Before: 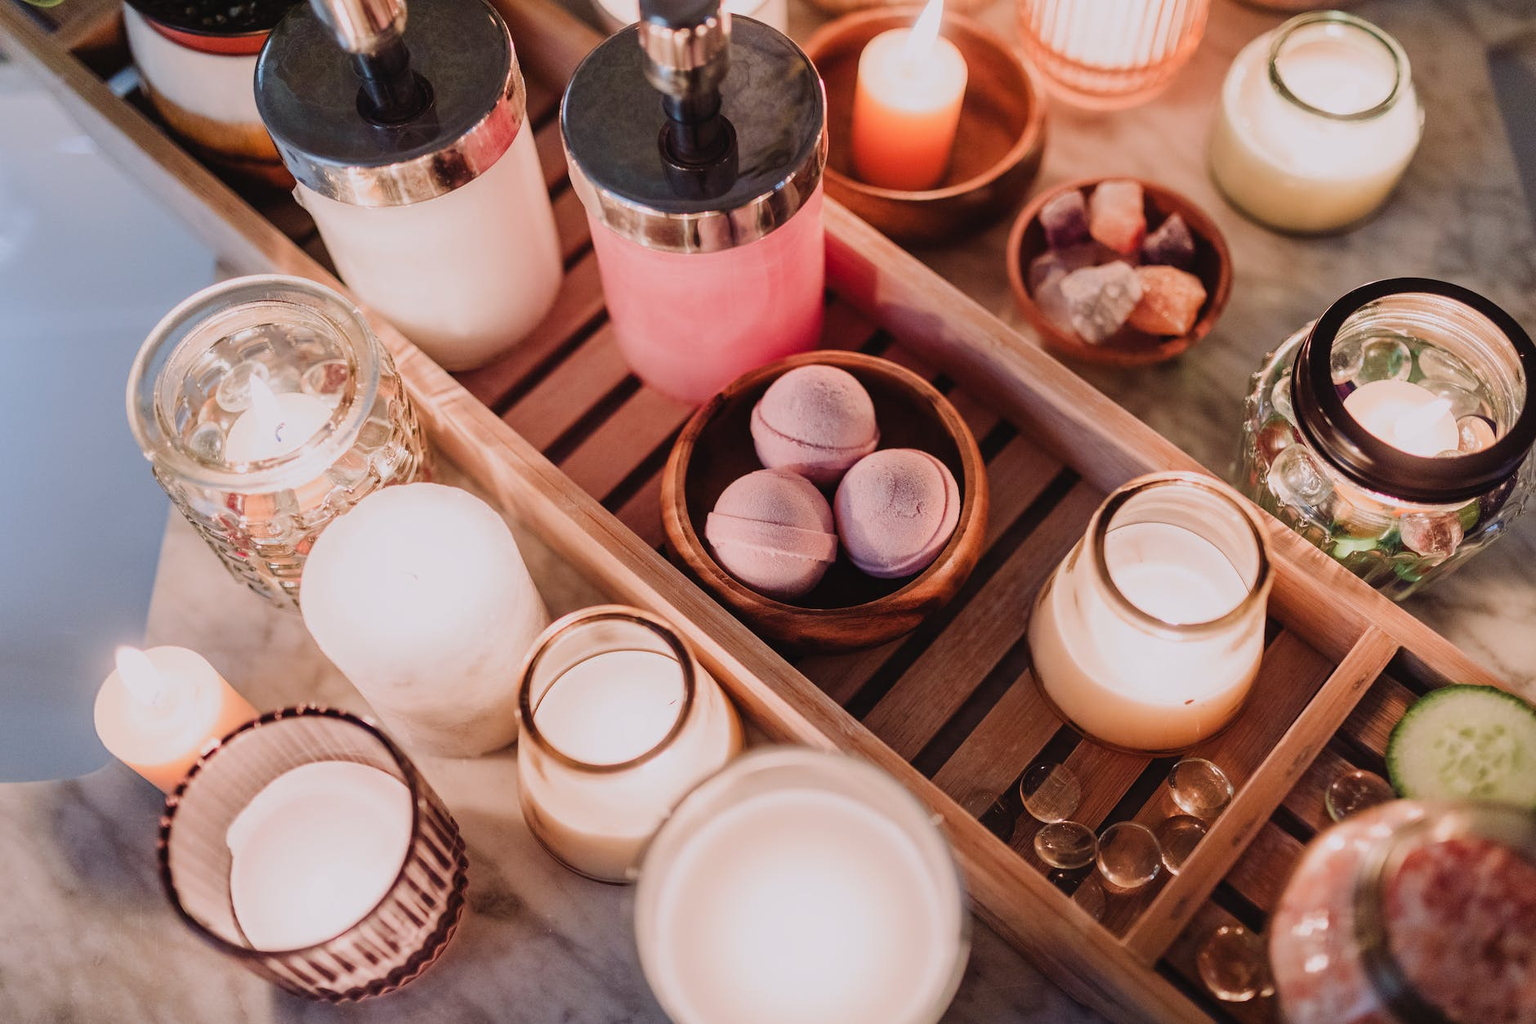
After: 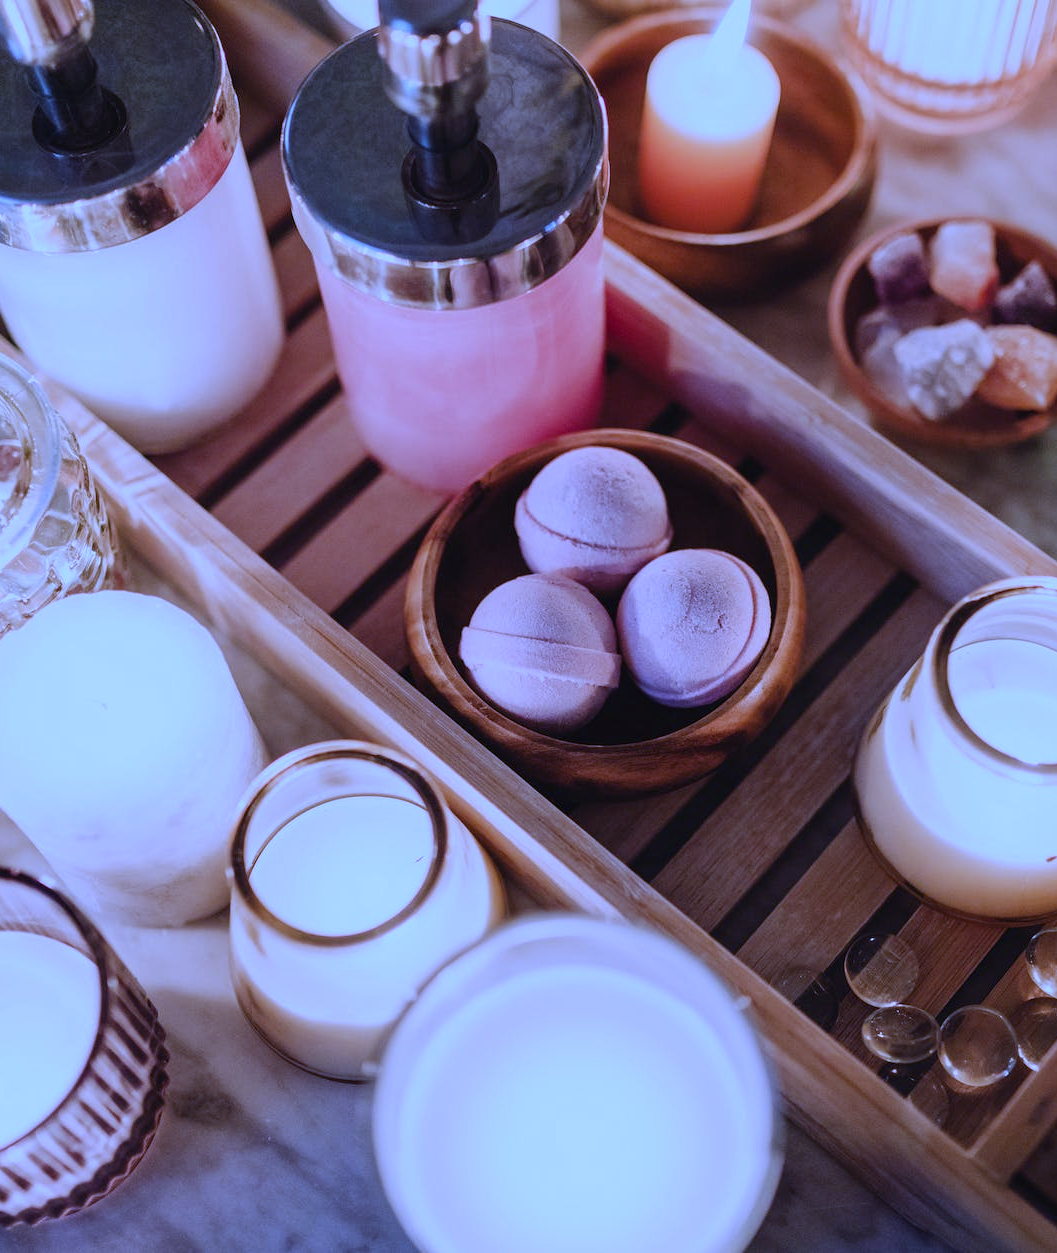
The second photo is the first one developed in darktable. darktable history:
crop: left 21.496%, right 22.254%
white balance: red 0.766, blue 1.537
